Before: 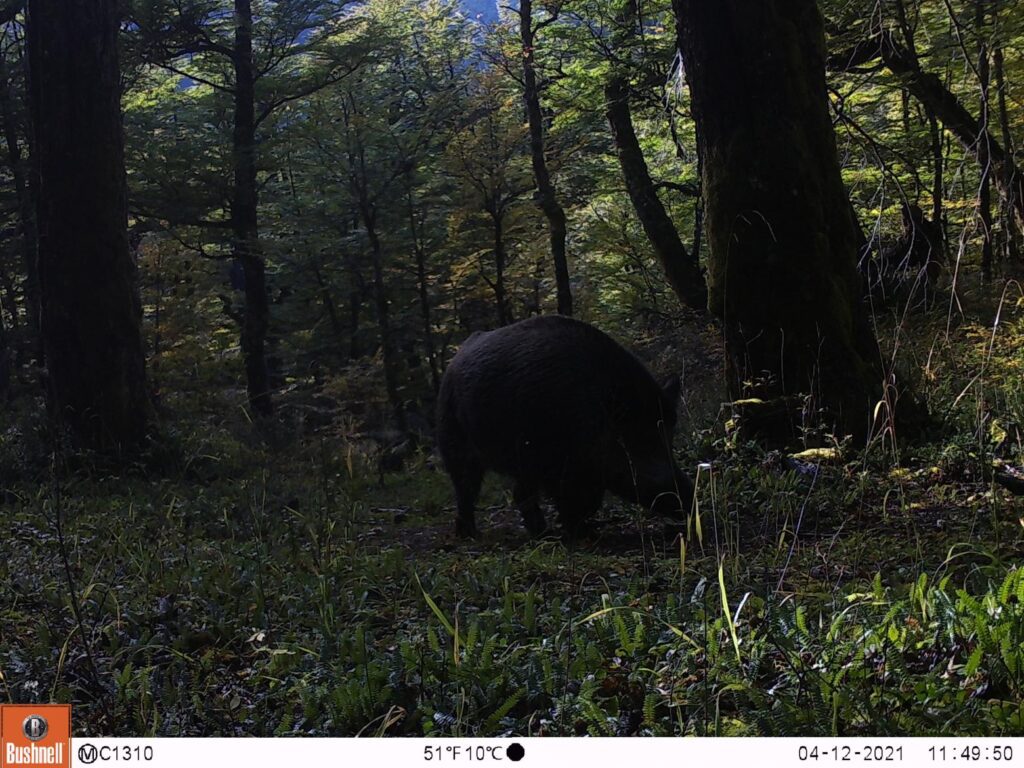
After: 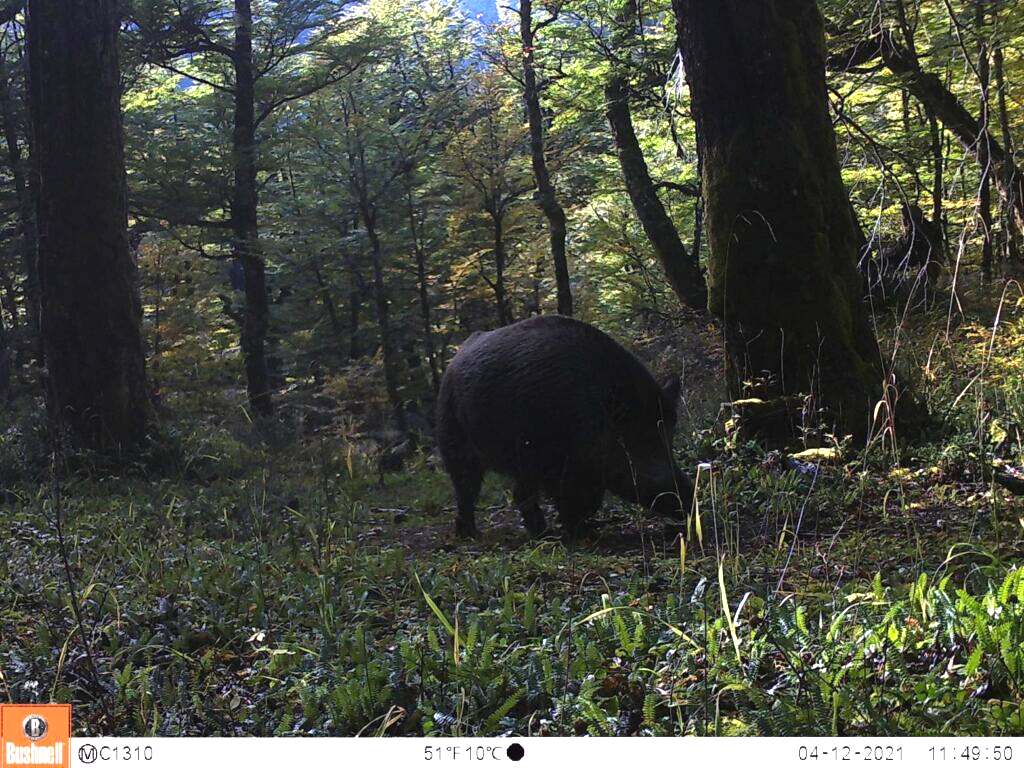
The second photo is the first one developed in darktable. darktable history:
exposure: black level correction 0, exposure 1.474 EV, compensate highlight preservation false
